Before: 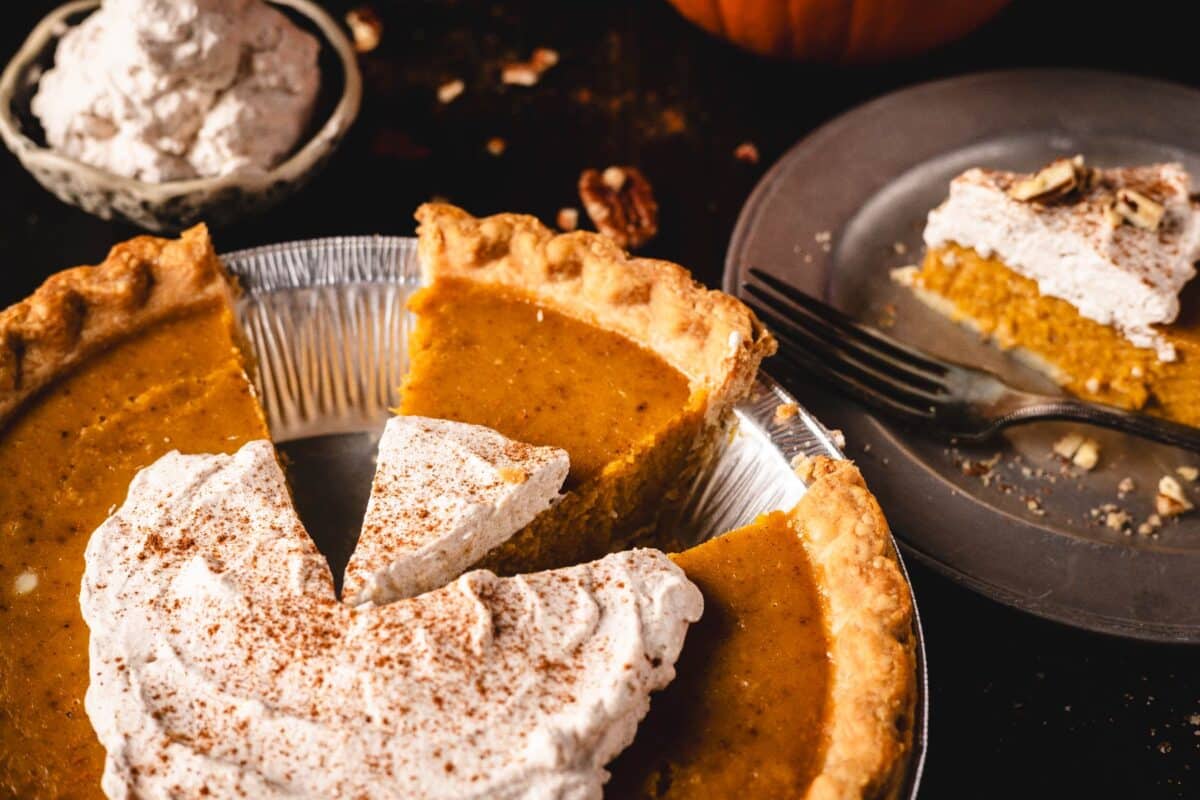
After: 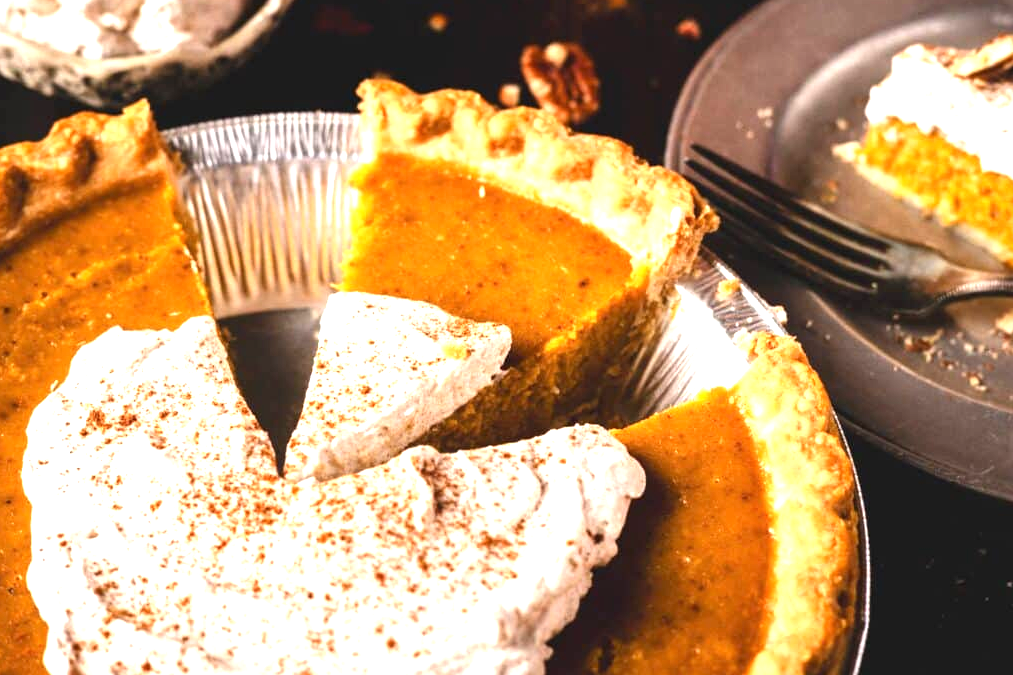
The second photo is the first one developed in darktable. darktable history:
exposure: black level correction 0, exposure 1.1 EV, compensate exposure bias true, compensate highlight preservation false
crop and rotate: left 4.842%, top 15.51%, right 10.668%
